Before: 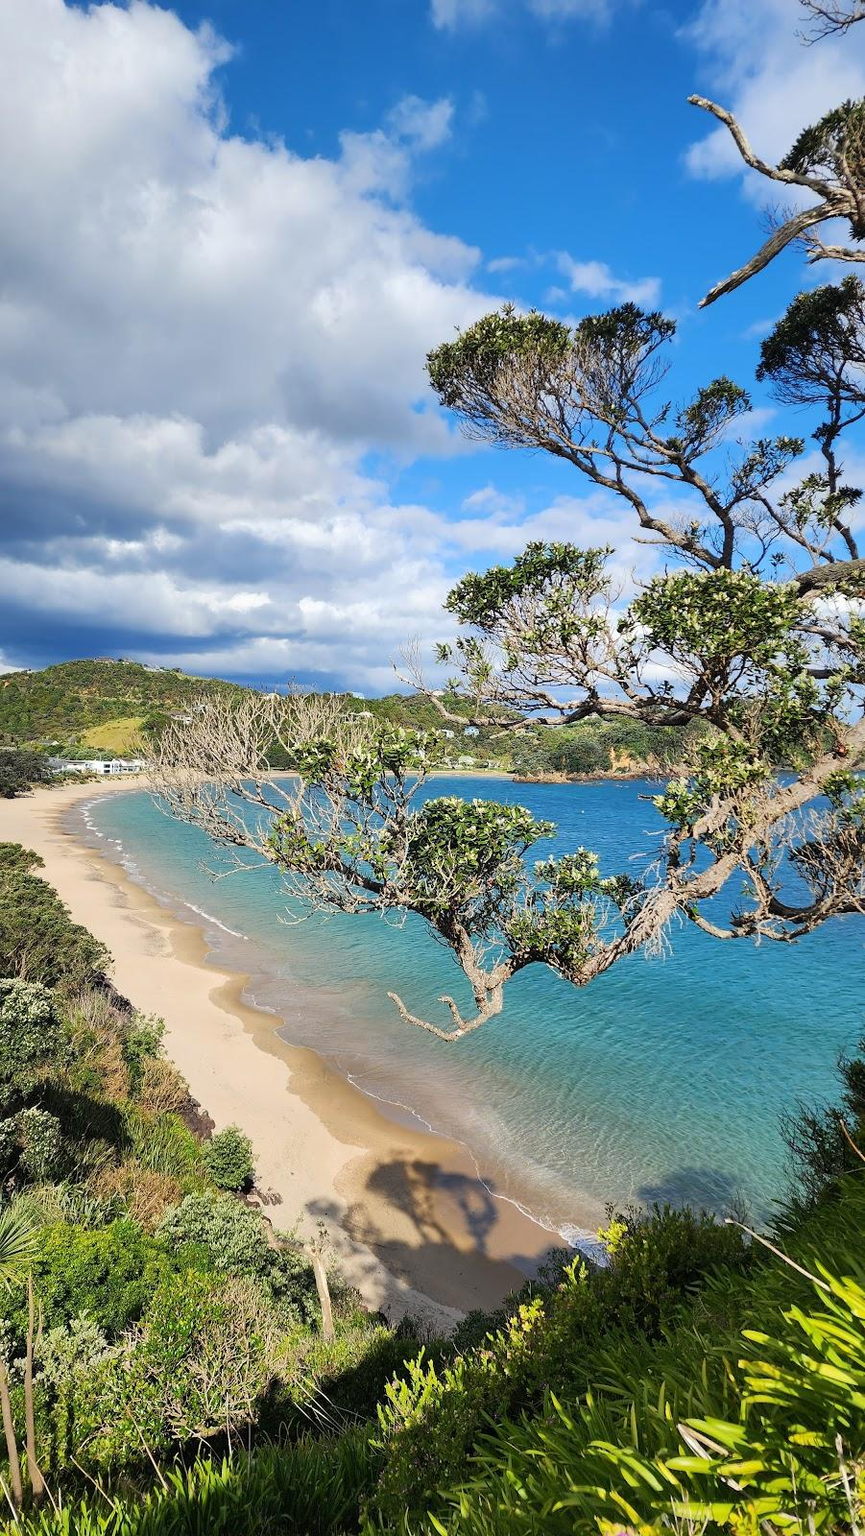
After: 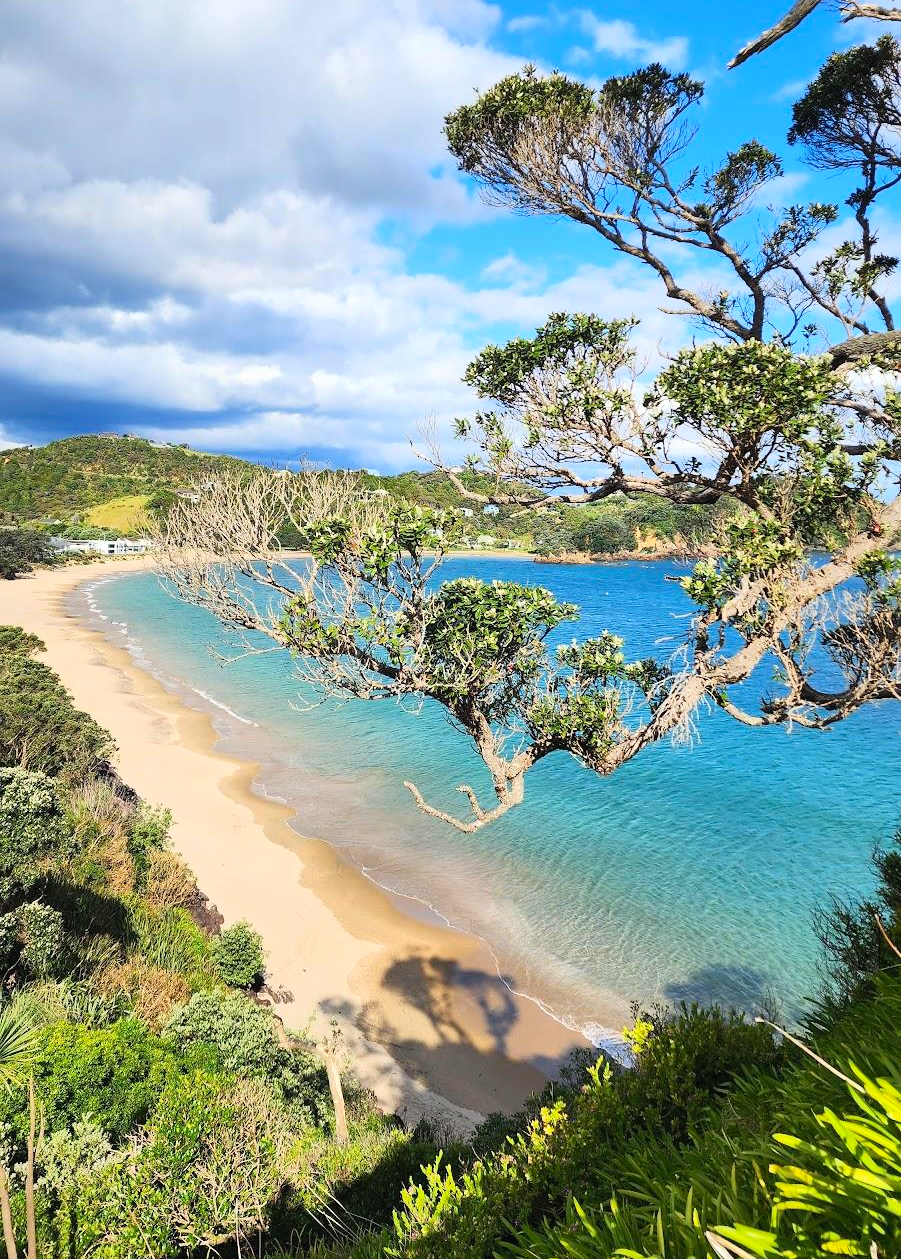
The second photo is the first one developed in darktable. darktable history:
contrast brightness saturation: contrast 0.198, brightness 0.157, saturation 0.224
crop and rotate: top 15.774%, bottom 5.519%
